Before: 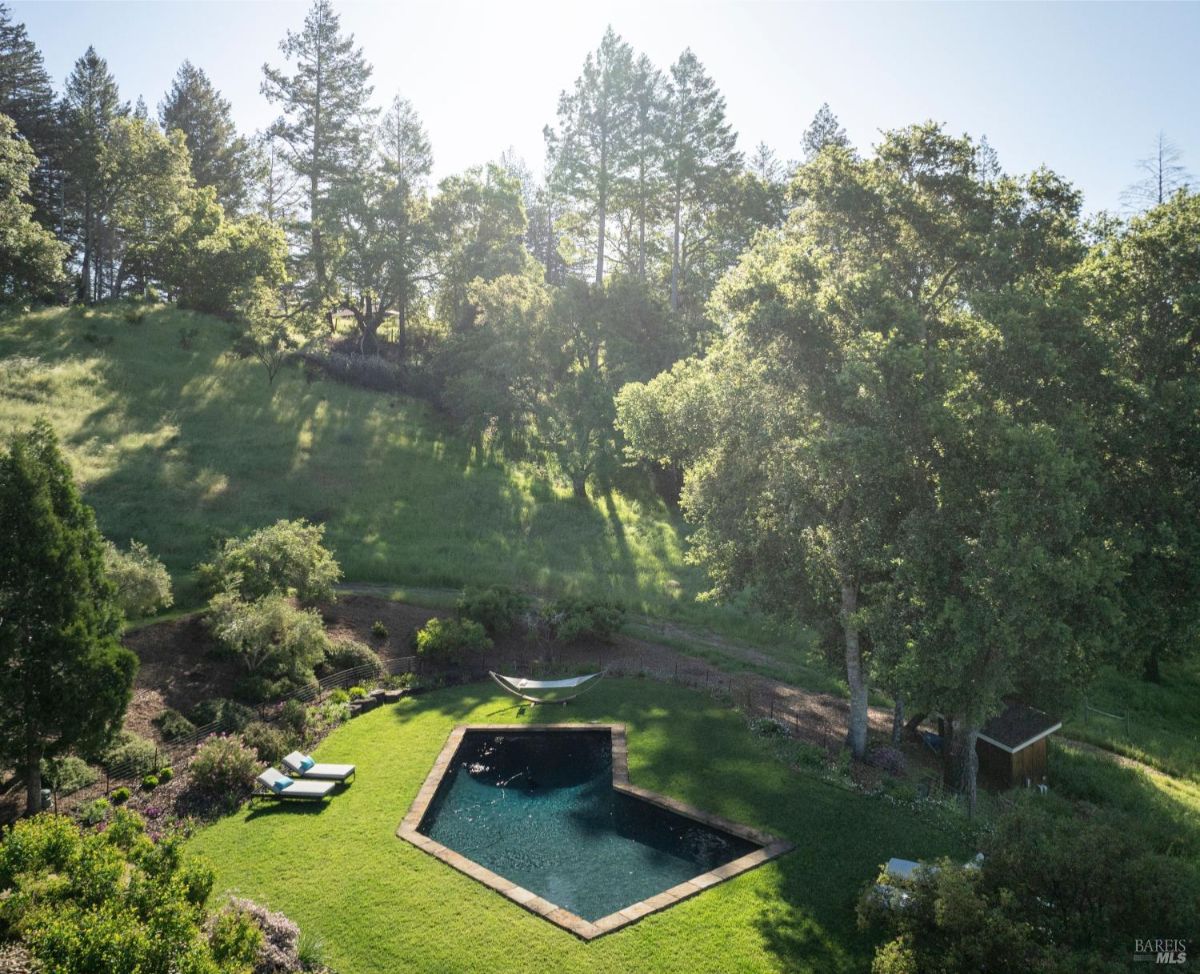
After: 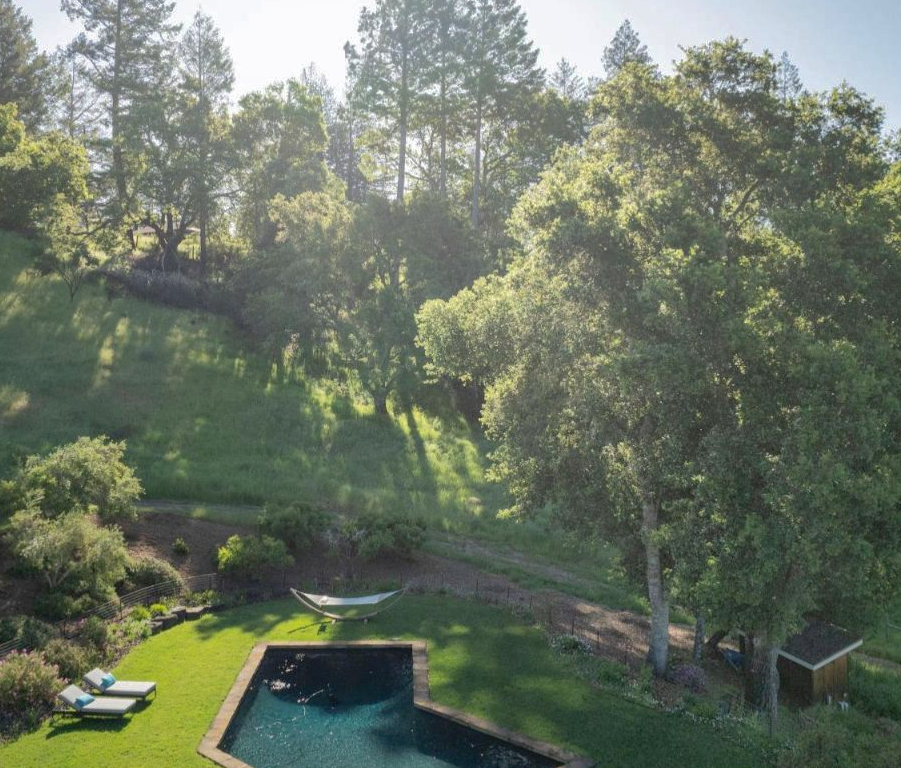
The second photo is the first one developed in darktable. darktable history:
crop: left 16.619%, top 8.589%, right 8.285%, bottom 12.469%
shadows and highlights: highlights -59.96
